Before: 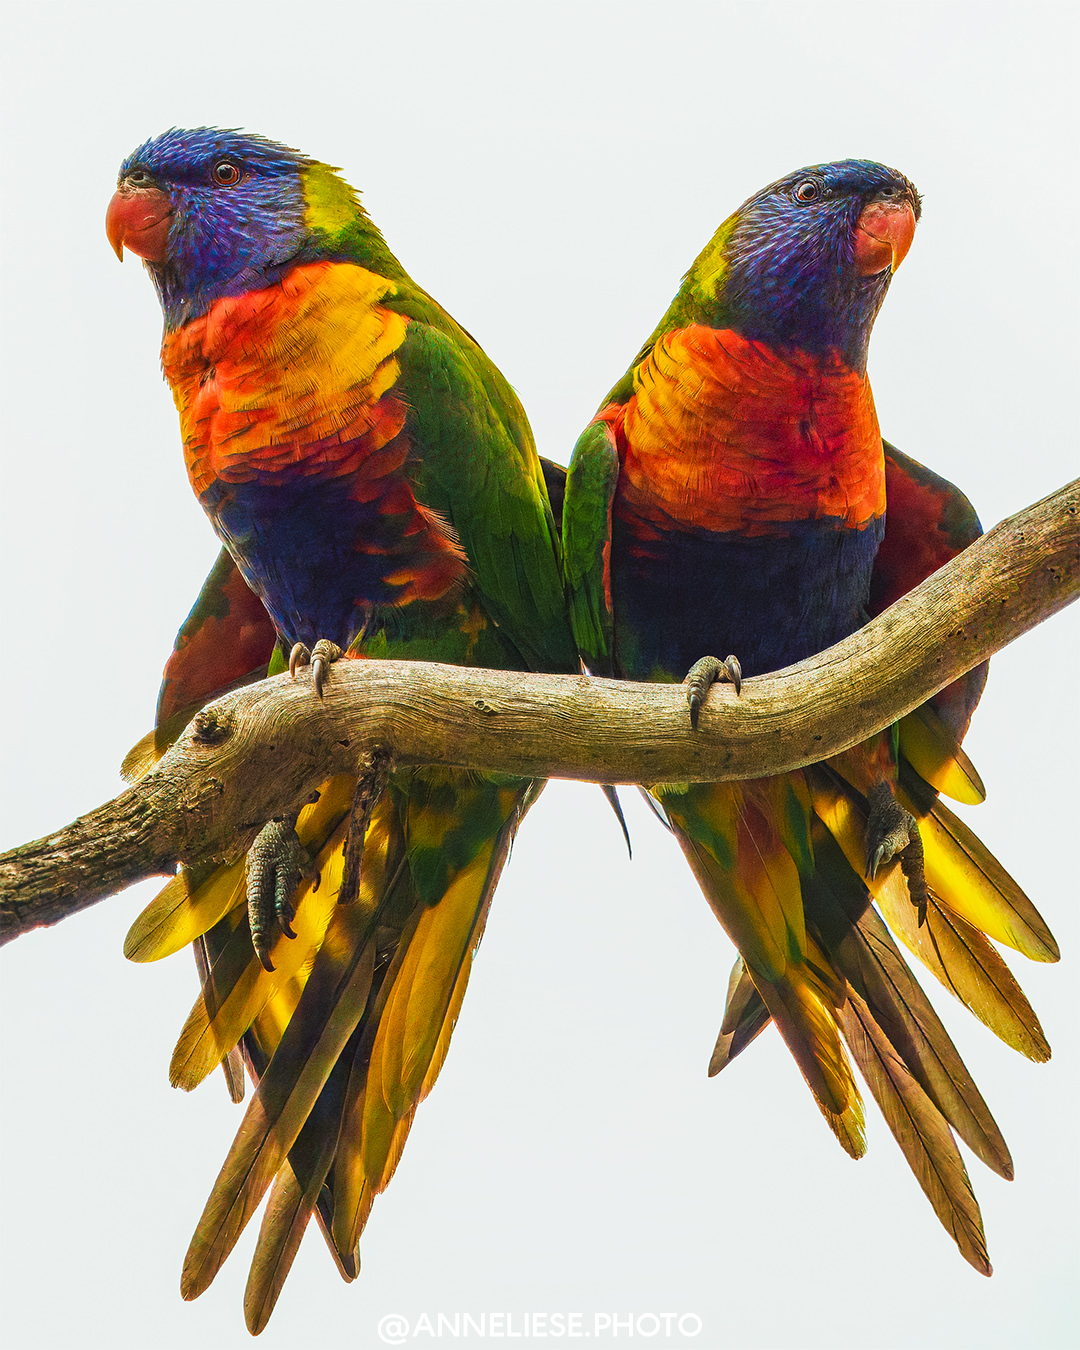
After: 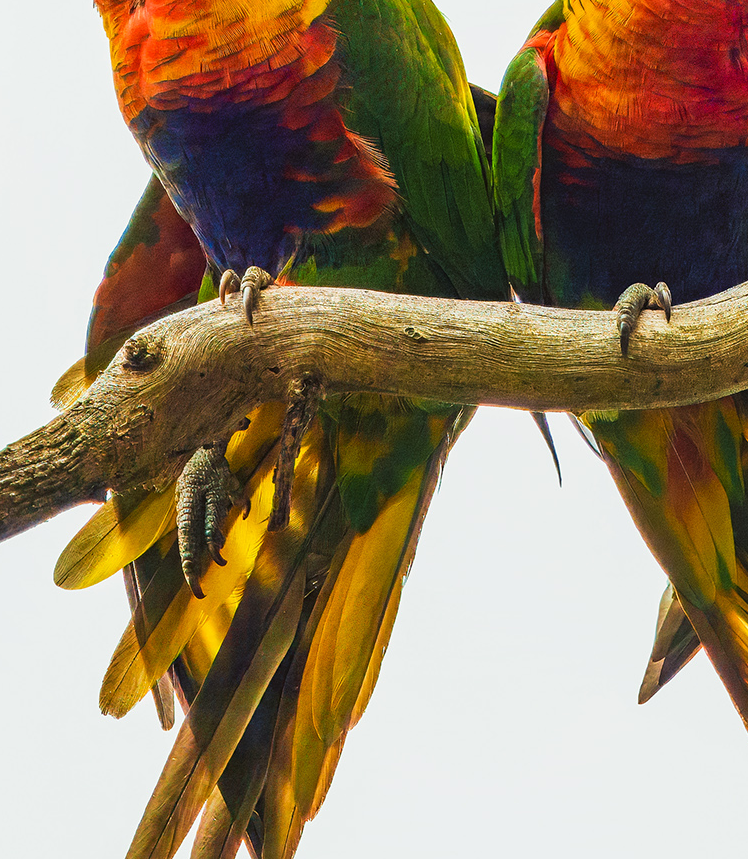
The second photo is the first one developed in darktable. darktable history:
levels: mode automatic
white balance: emerald 1
crop: left 6.488%, top 27.668%, right 24.183%, bottom 8.656%
